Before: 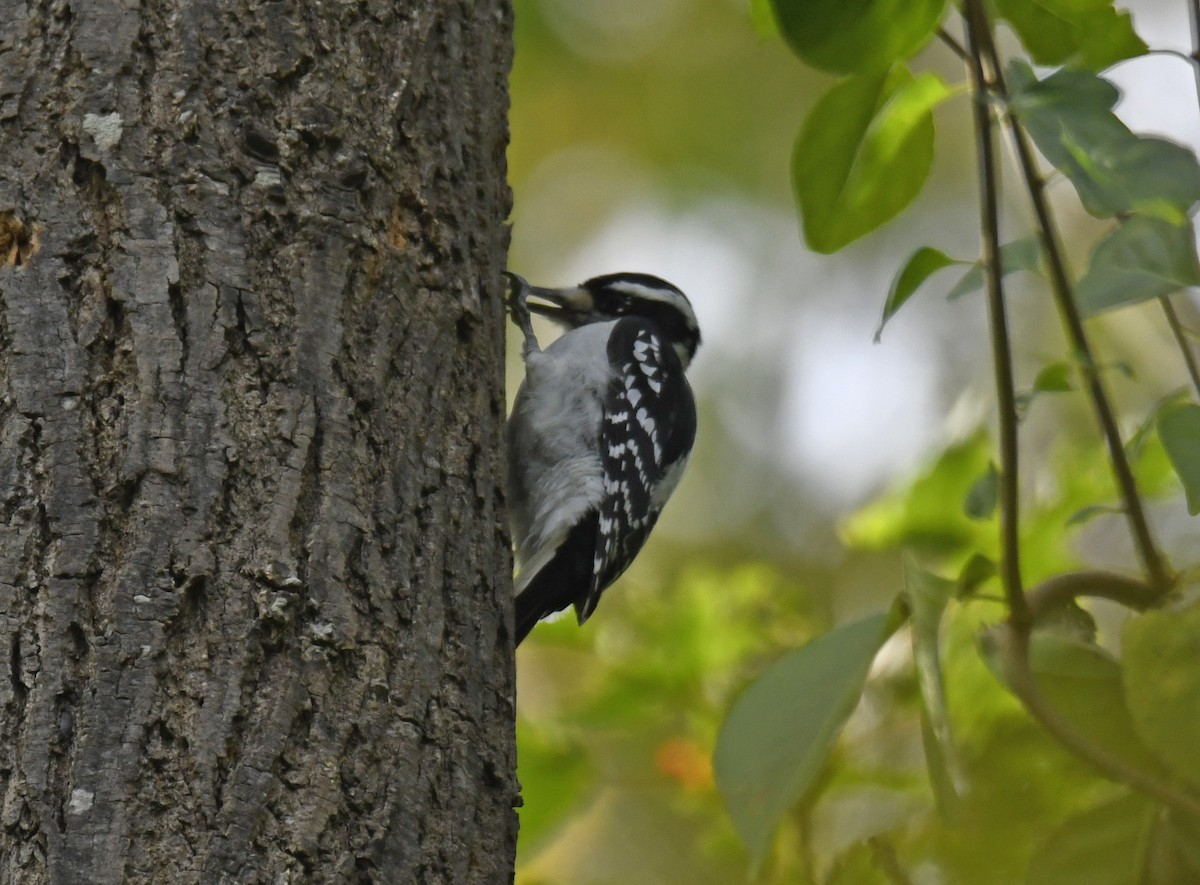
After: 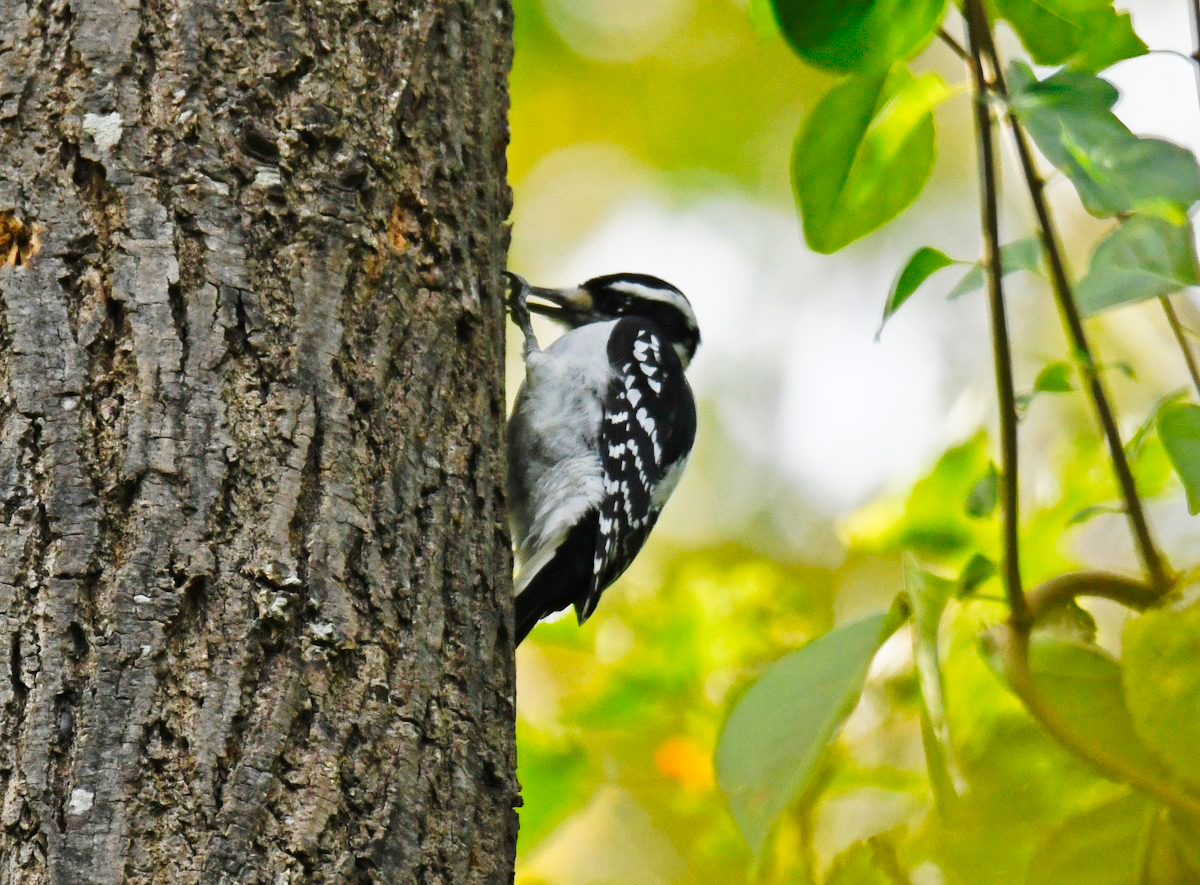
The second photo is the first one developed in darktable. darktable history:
tone curve: curves: ch0 [(0, 0) (0.003, 0.003) (0.011, 0.013) (0.025, 0.028) (0.044, 0.05) (0.069, 0.079) (0.1, 0.113) (0.136, 0.154) (0.177, 0.201) (0.224, 0.268) (0.277, 0.38) (0.335, 0.486) (0.399, 0.588) (0.468, 0.688) (0.543, 0.787) (0.623, 0.854) (0.709, 0.916) (0.801, 0.957) (0.898, 0.978) (1, 1)], preserve colors none
